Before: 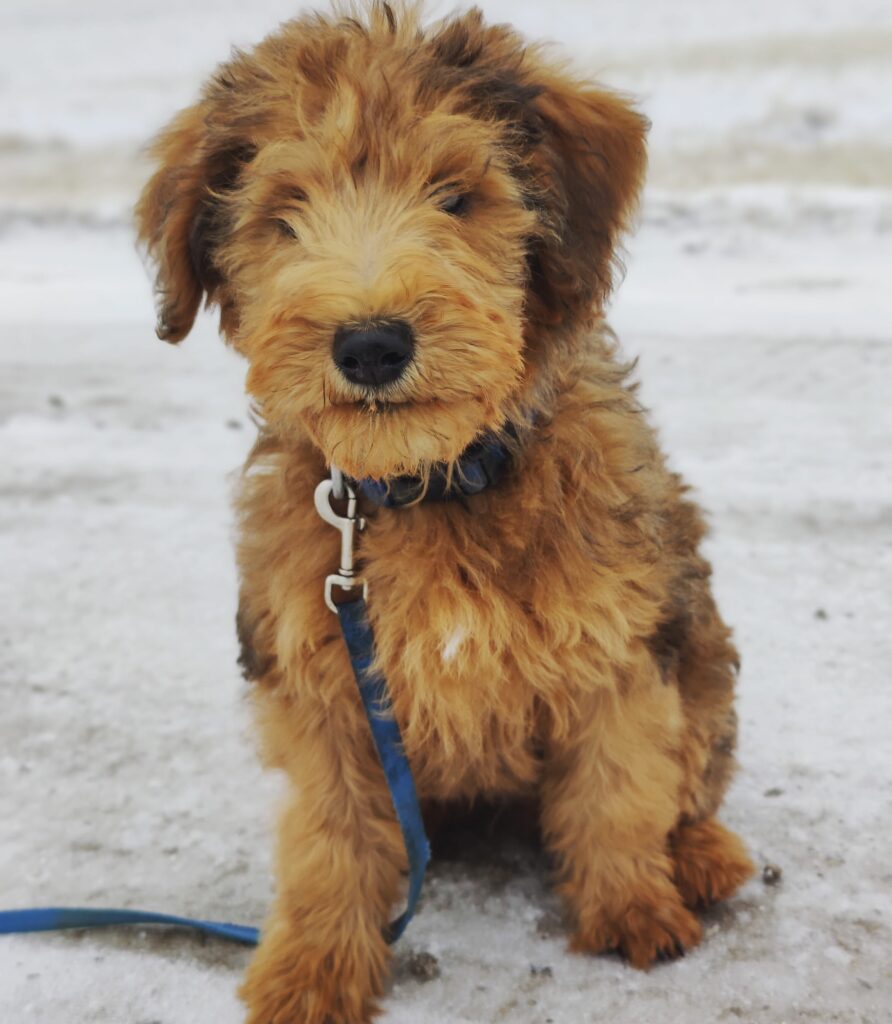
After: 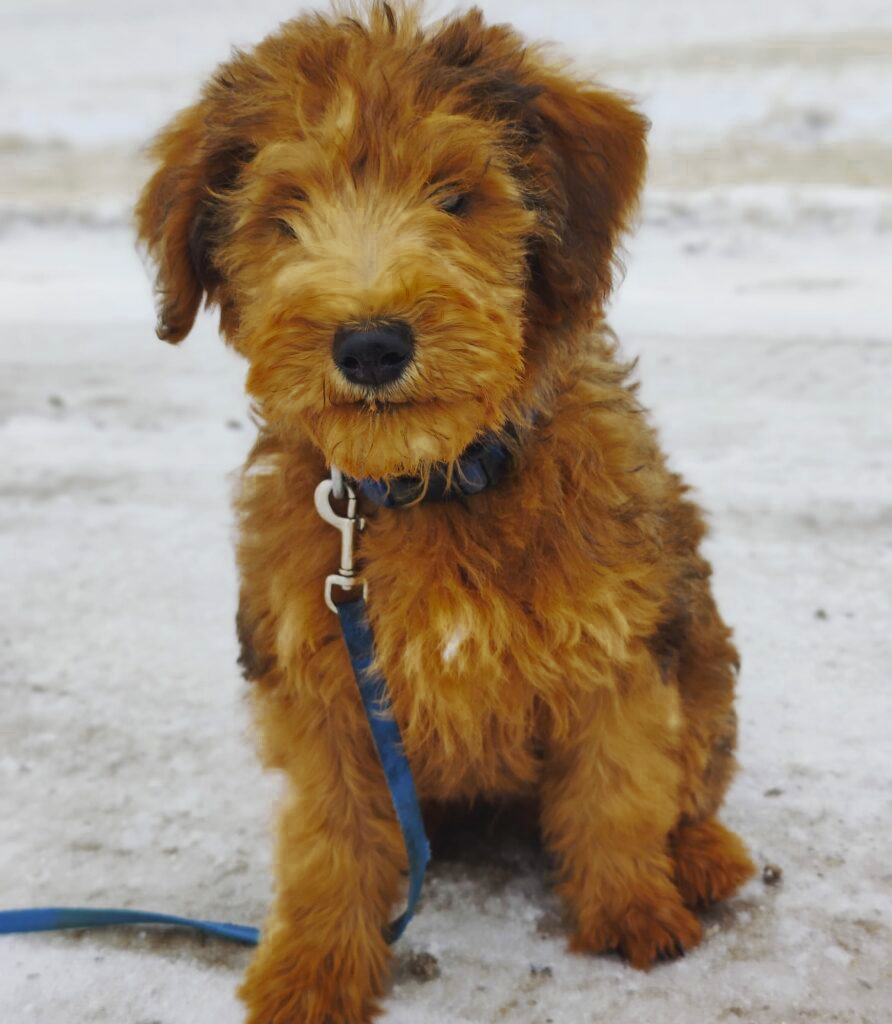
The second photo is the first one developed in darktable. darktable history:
velvia: strength 16.45%
color zones: curves: ch0 [(0.11, 0.396) (0.195, 0.36) (0.25, 0.5) (0.303, 0.412) (0.357, 0.544) (0.75, 0.5) (0.967, 0.328)]; ch1 [(0, 0.468) (0.112, 0.512) (0.202, 0.6) (0.25, 0.5) (0.307, 0.352) (0.357, 0.544) (0.75, 0.5) (0.963, 0.524)]
